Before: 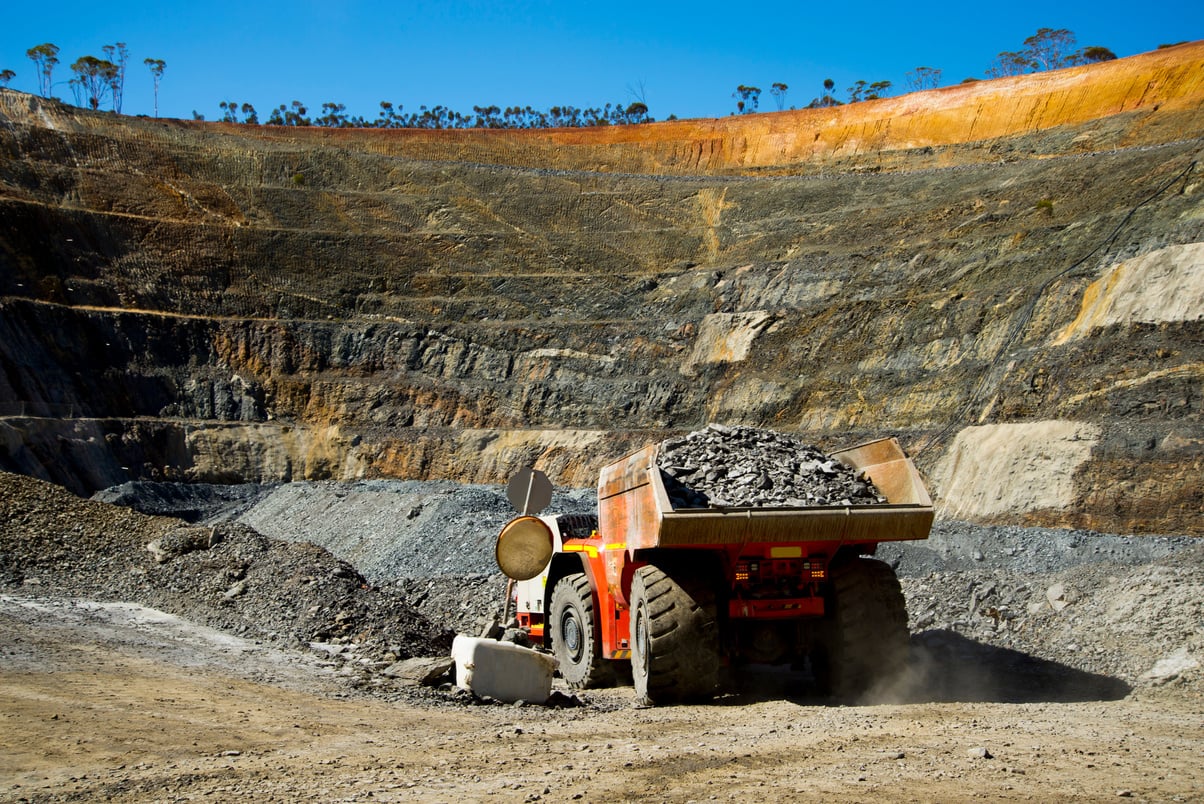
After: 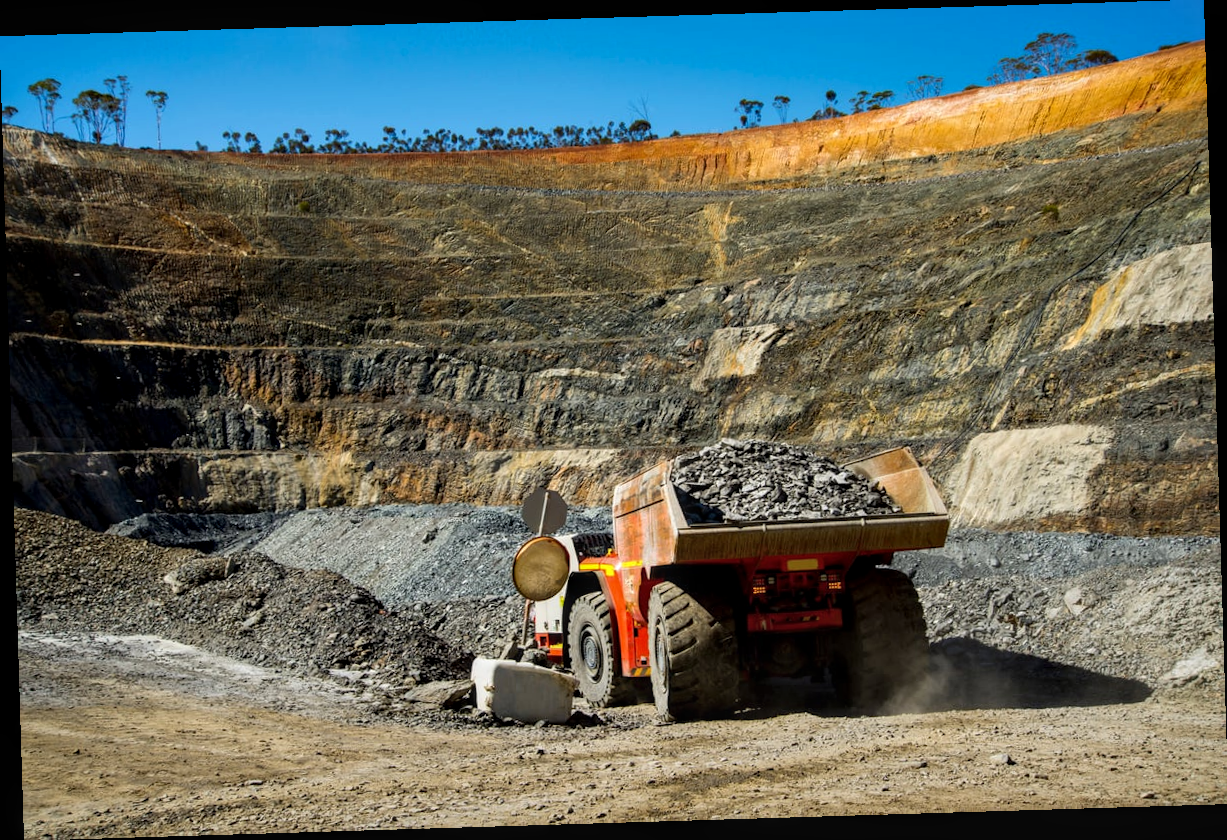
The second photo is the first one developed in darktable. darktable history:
rotate and perspective: rotation -1.75°, automatic cropping off
local contrast: on, module defaults
